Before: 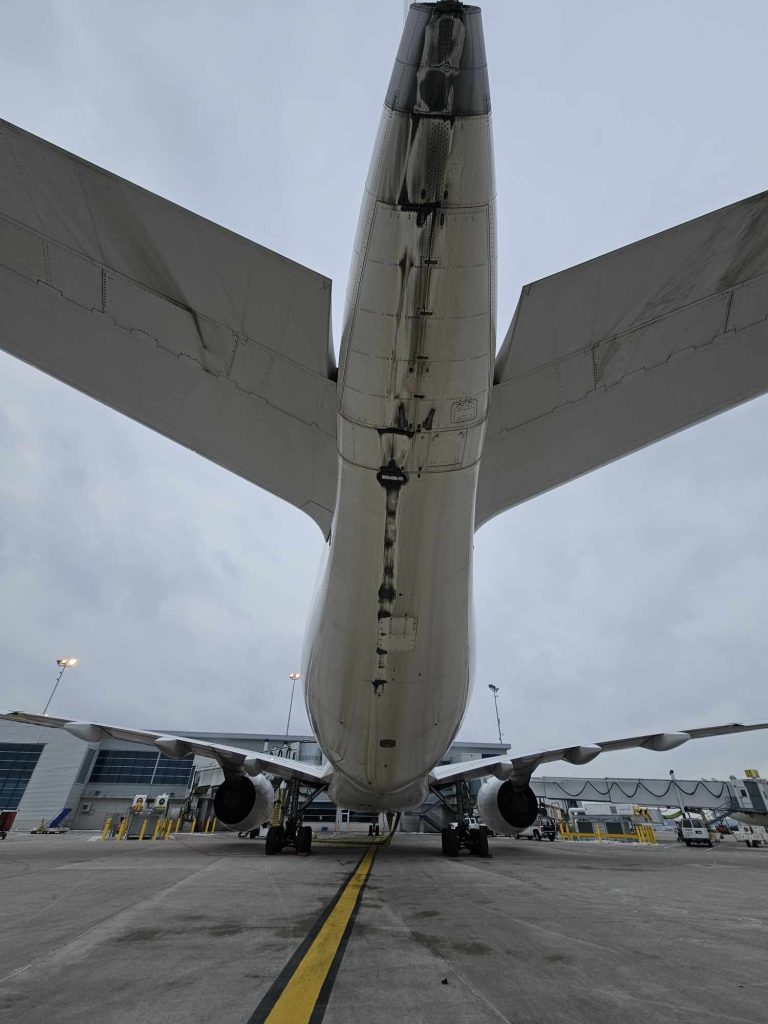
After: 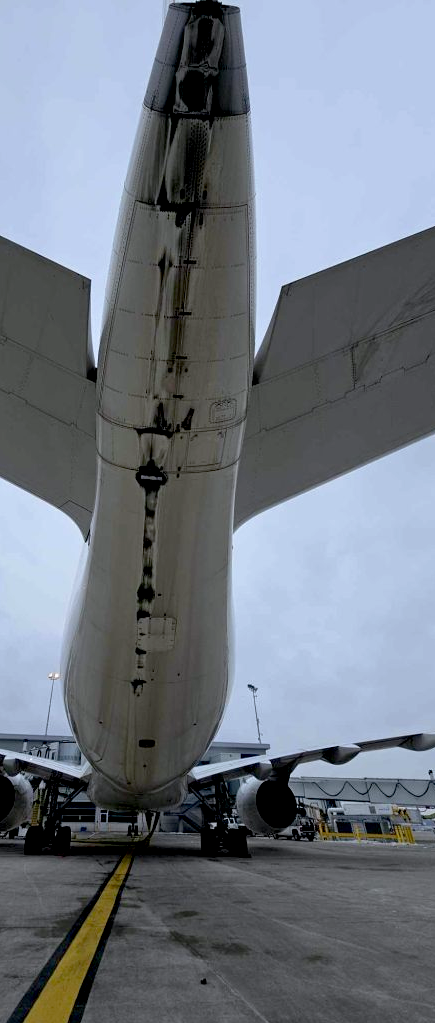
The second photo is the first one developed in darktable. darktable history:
crop: left 31.458%, top 0%, right 11.876%
bloom: size 9%, threshold 100%, strength 7%
white balance: red 0.983, blue 1.036
base curve: curves: ch0 [(0.017, 0) (0.425, 0.441) (0.844, 0.933) (1, 1)], preserve colors none
